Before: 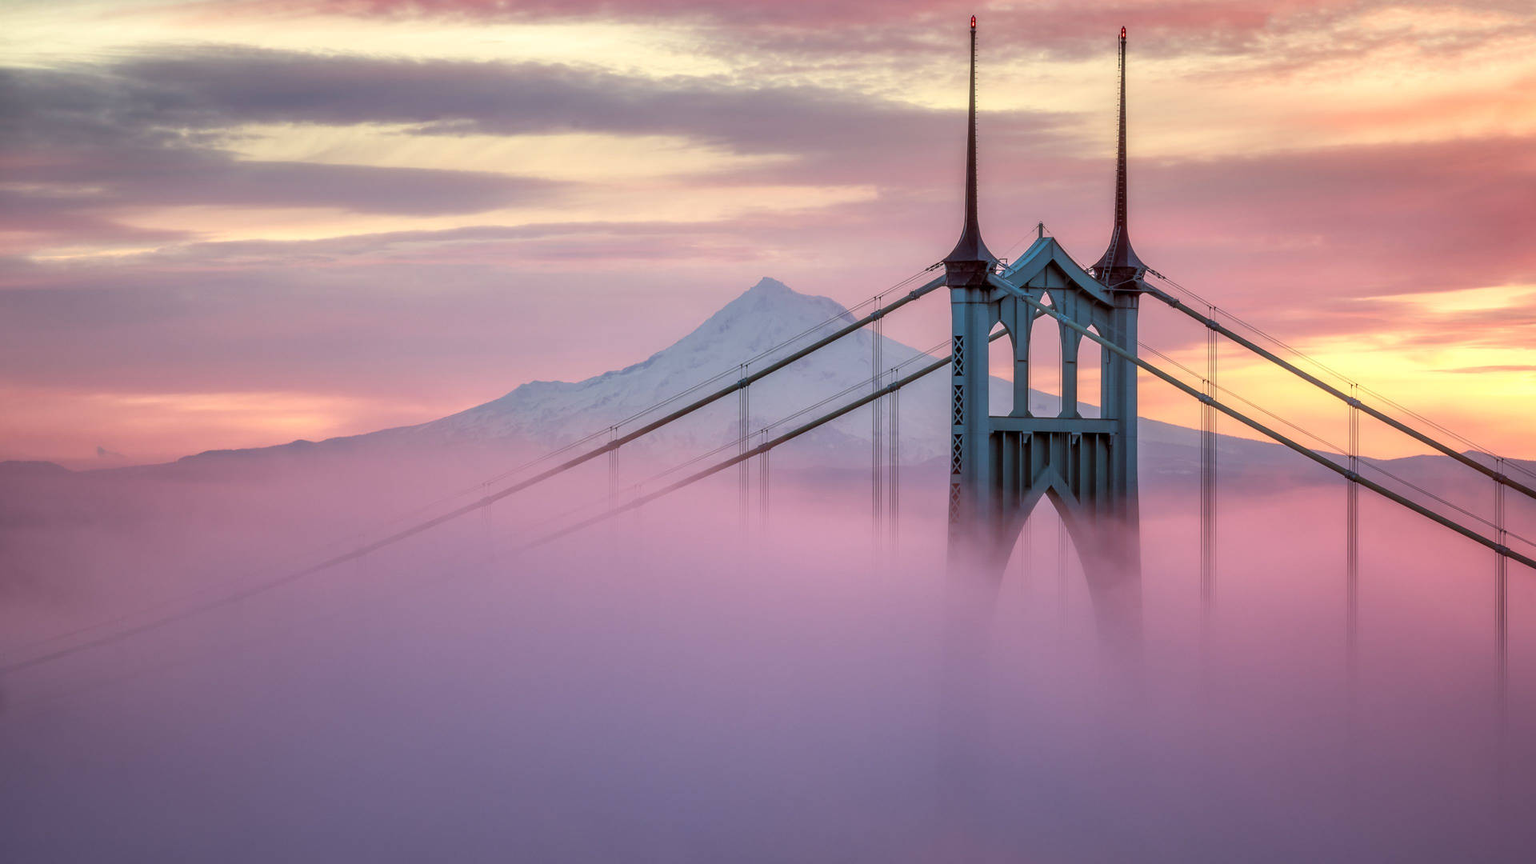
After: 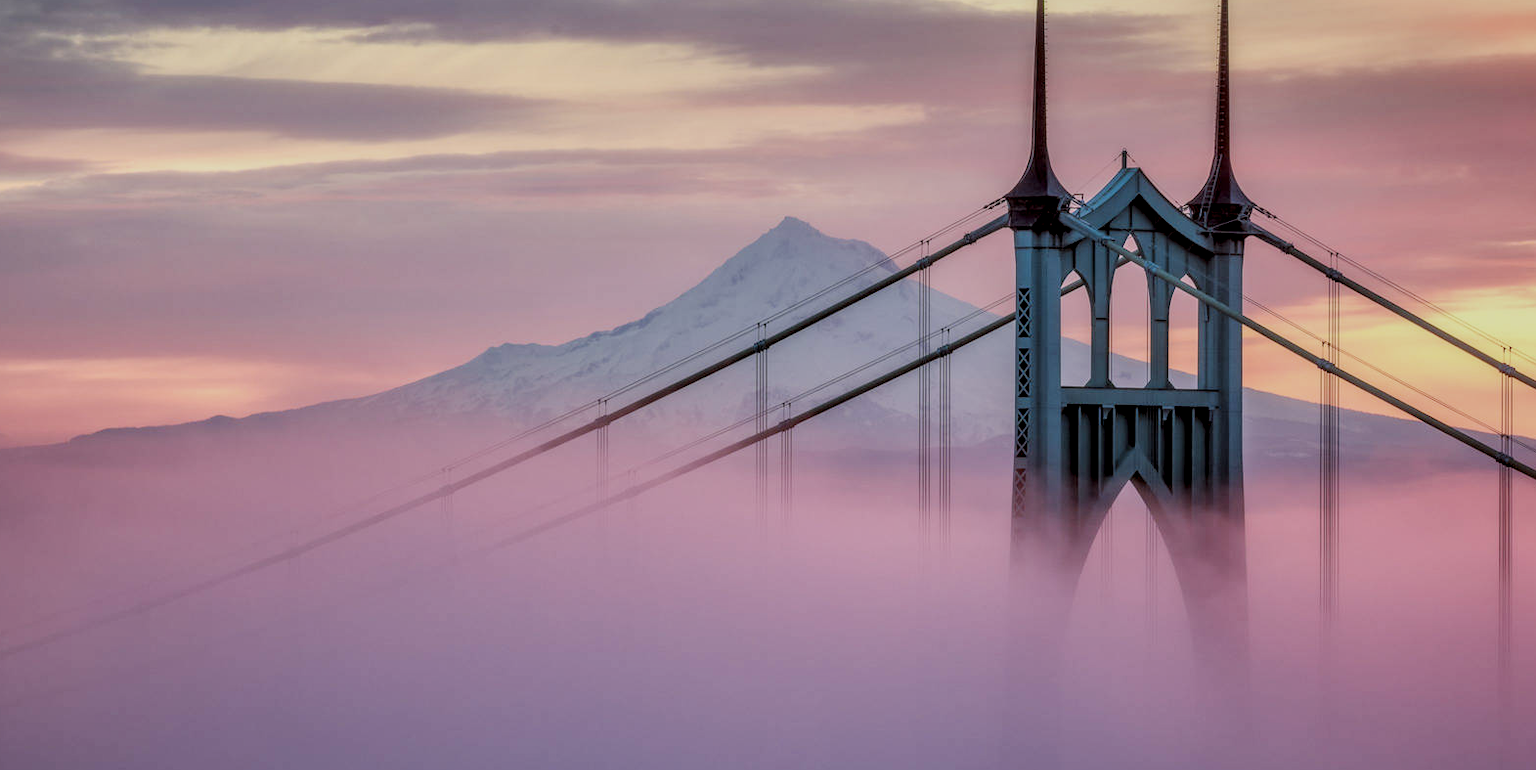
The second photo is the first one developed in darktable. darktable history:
filmic rgb: black relative exposure -7.65 EV, white relative exposure 4.56 EV, threshold 3.02 EV, hardness 3.61, enable highlight reconstruction true
local contrast: detail 130%
shadows and highlights: low approximation 0.01, soften with gaussian
crop: left 7.883%, top 11.588%, right 10.253%, bottom 15.403%
